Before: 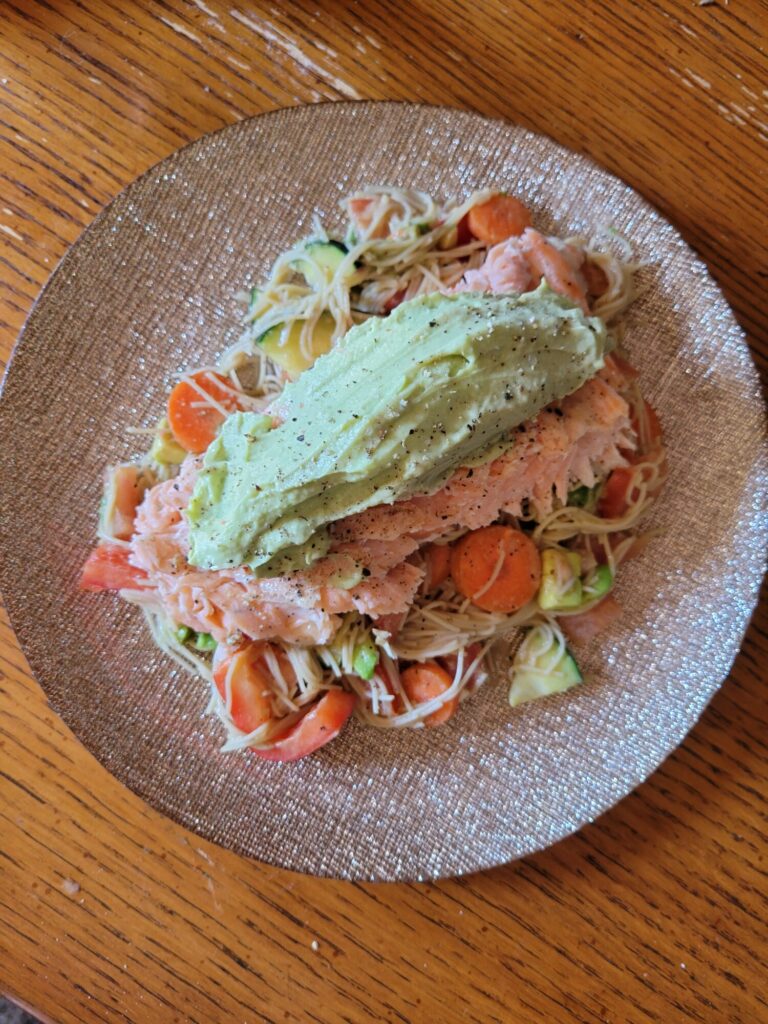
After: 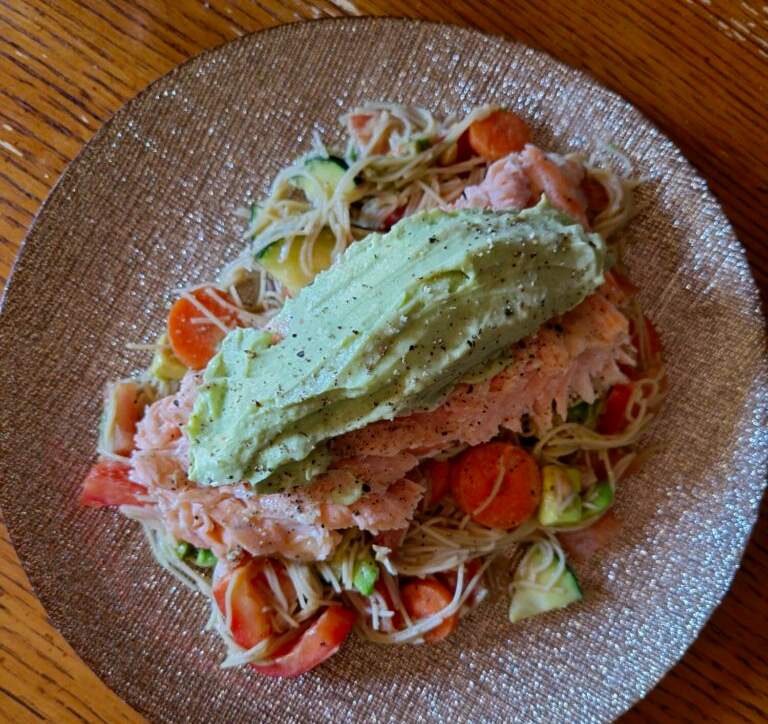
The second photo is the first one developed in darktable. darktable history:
white balance: red 0.986, blue 1.01
contrast brightness saturation: brightness -0.2, saturation 0.08
crop and rotate: top 8.293%, bottom 20.996%
